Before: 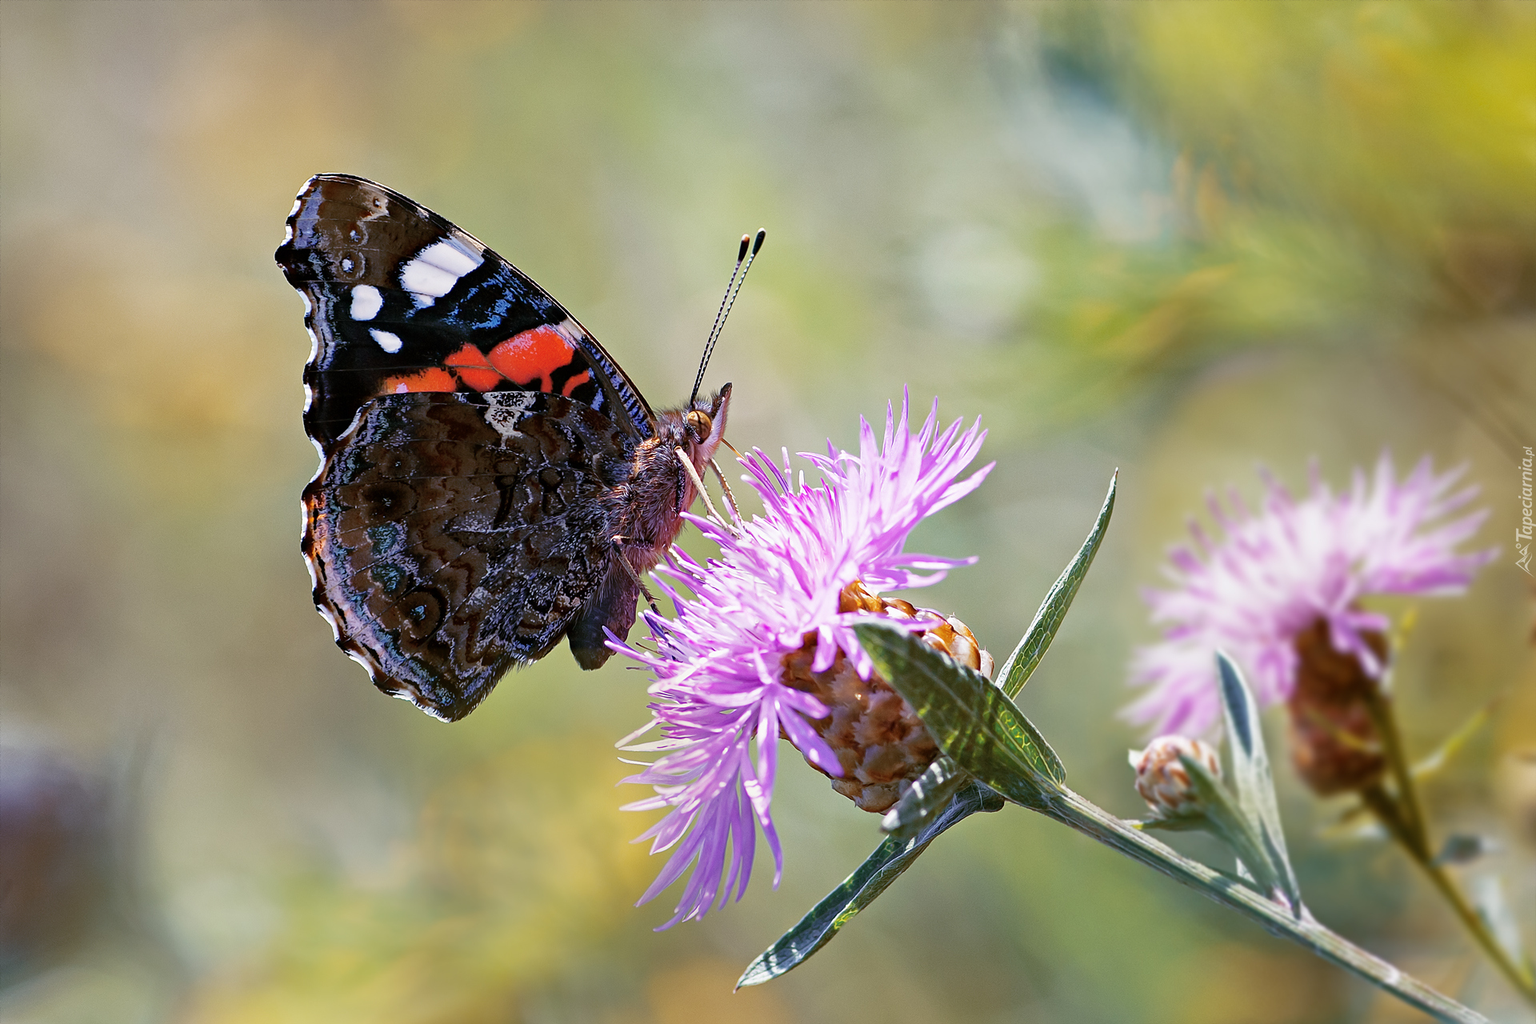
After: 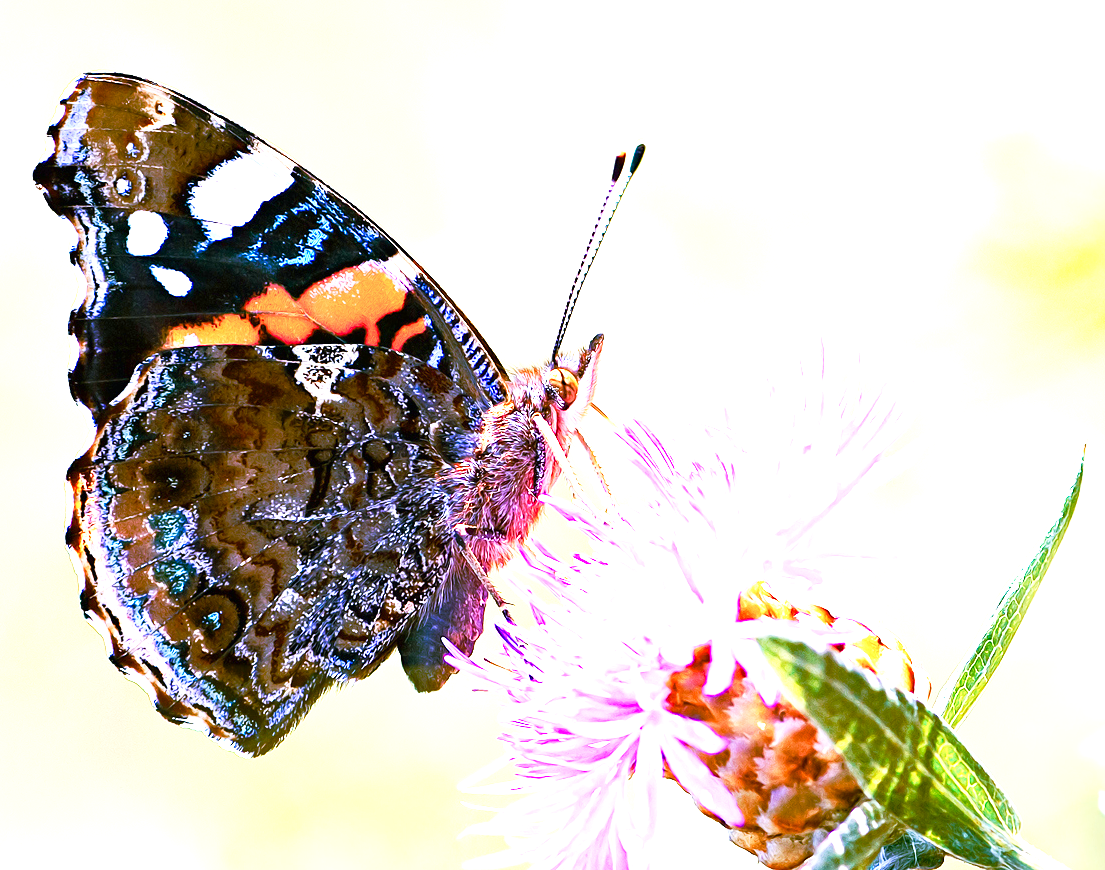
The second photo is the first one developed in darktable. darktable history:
crop: left 16.203%, top 11.405%, right 26.208%, bottom 20.596%
base curve: curves: ch0 [(0, 0) (0.257, 0.25) (0.482, 0.586) (0.757, 0.871) (1, 1)], preserve colors none
color balance rgb: shadows lift › chroma 2.693%, shadows lift › hue 192.11°, linear chroma grading › global chroma 15.018%, perceptual saturation grading › global saturation 0.231%, perceptual saturation grading › highlights -16.835%, perceptual saturation grading › mid-tones 33.07%, perceptual saturation grading › shadows 50.337%, global vibrance 20%
exposure: black level correction 0, exposure 1.74 EV, compensate exposure bias true, compensate highlight preservation false
tone equalizer: -8 EV -0.43 EV, -7 EV -0.387 EV, -6 EV -0.299 EV, -5 EV -0.194 EV, -3 EV 0.248 EV, -2 EV 0.336 EV, -1 EV 0.393 EV, +0 EV 0.42 EV
